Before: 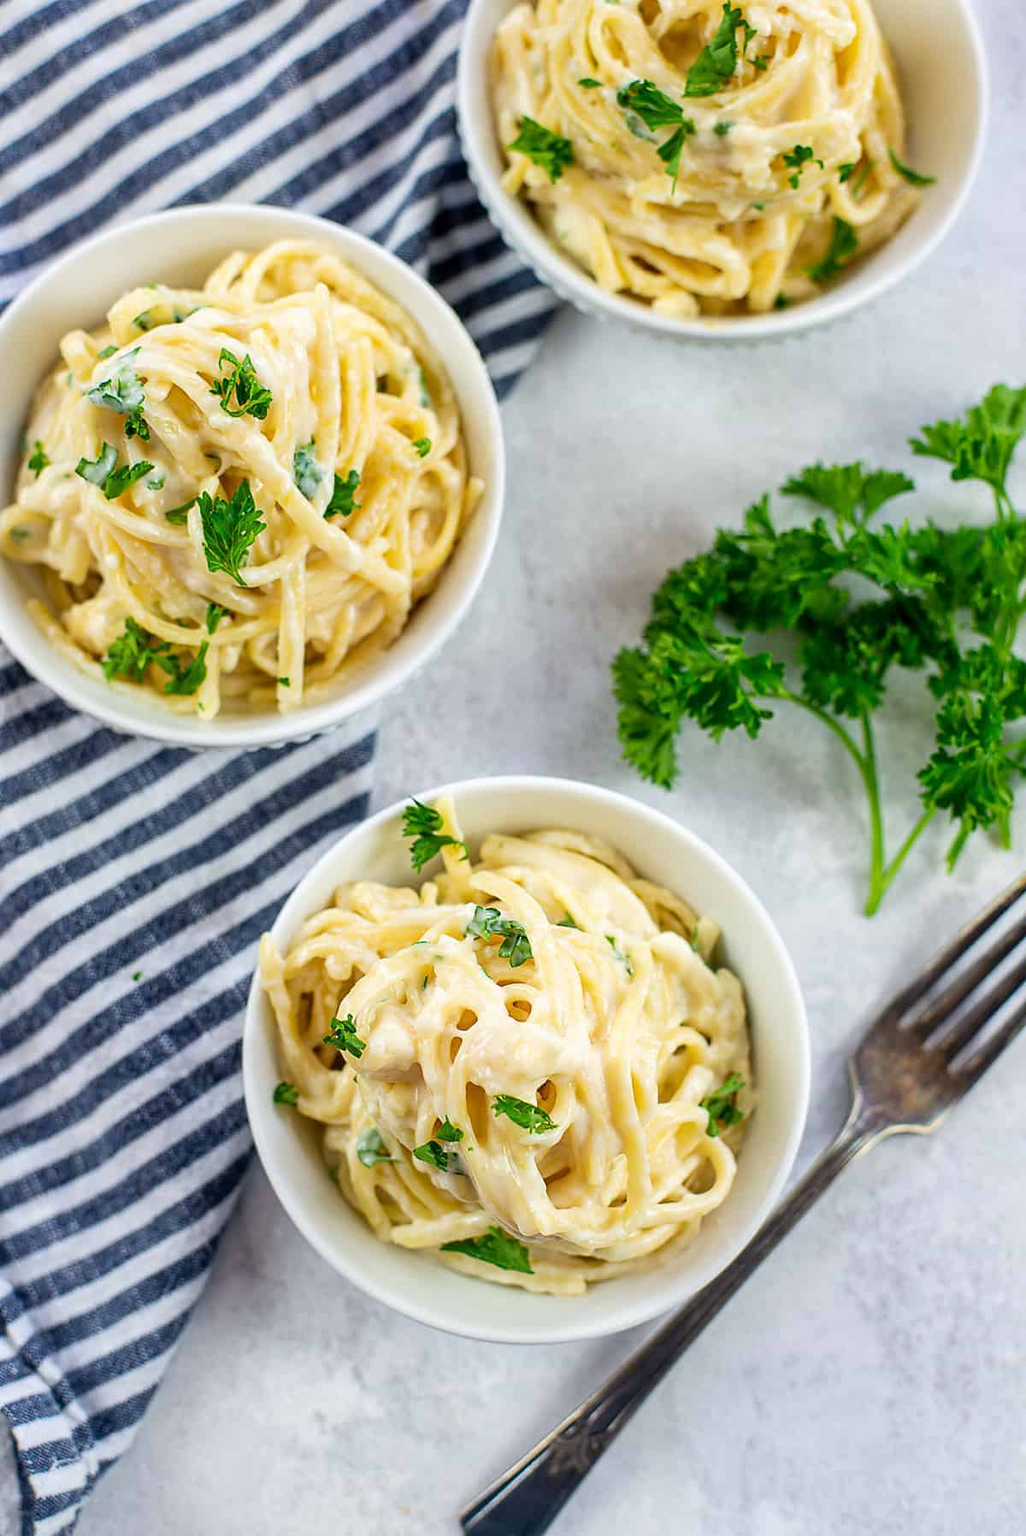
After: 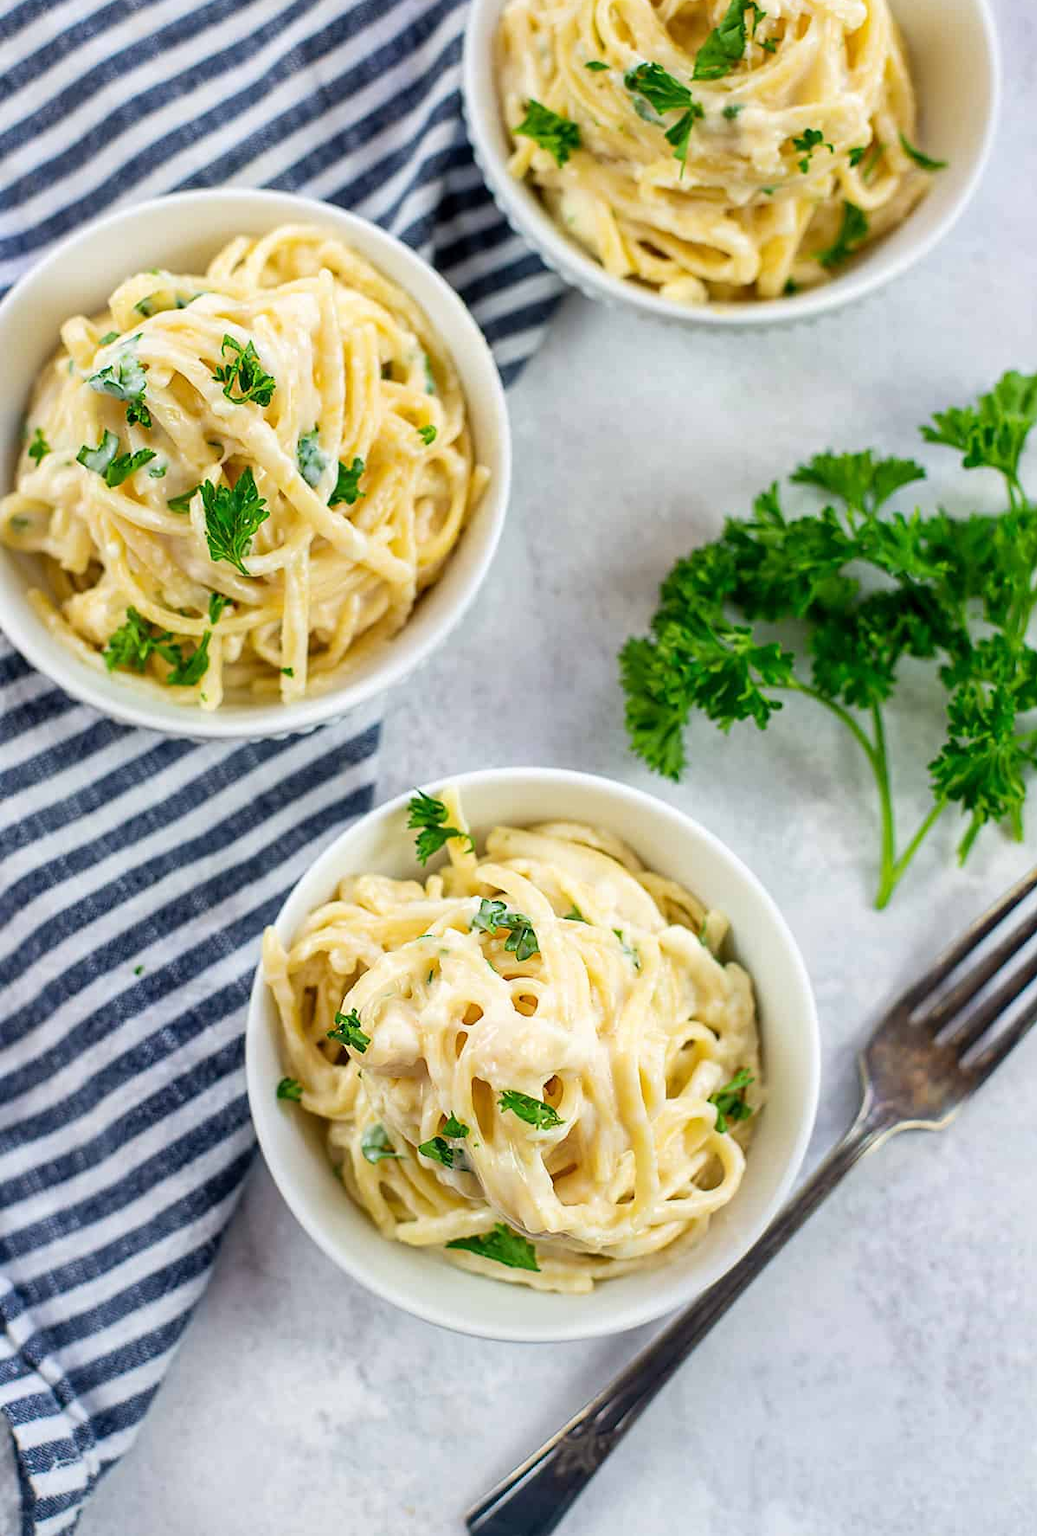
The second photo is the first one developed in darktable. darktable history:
crop: top 1.185%, right 0.078%
